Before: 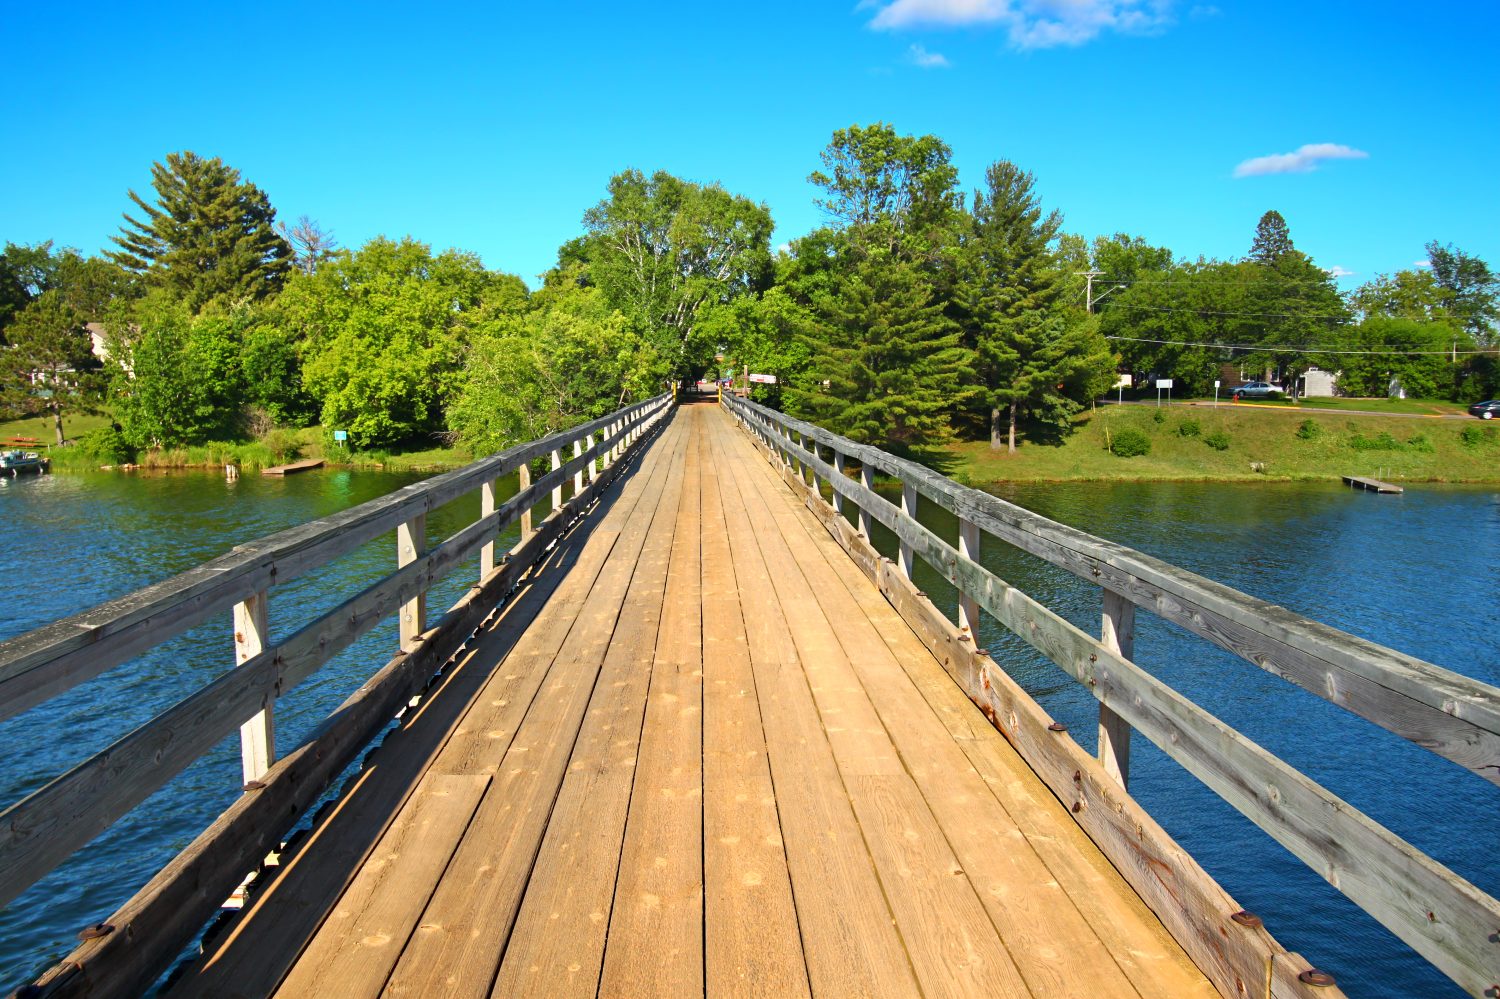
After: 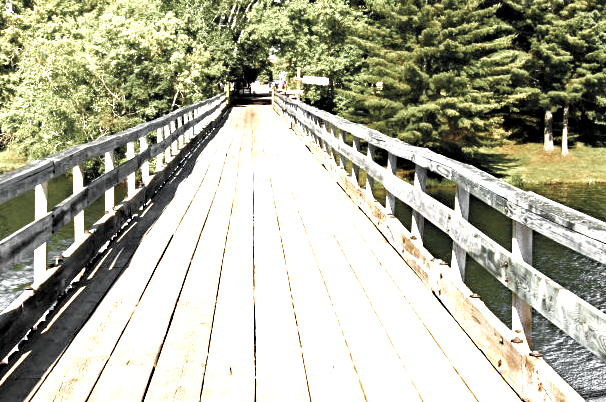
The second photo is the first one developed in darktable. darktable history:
haze removal: compatibility mode true, adaptive false
color balance rgb: shadows lift › chroma 0.786%, shadows lift › hue 113.28°, highlights gain › chroma 1.419%, highlights gain › hue 52.01°, global offset › luminance -0.476%, perceptual saturation grading › global saturation 24.584%, perceptual saturation grading › highlights -51.134%, perceptual saturation grading › mid-tones 19.264%, perceptual saturation grading › shadows 61.312%, perceptual brilliance grading › highlights 8.499%, perceptual brilliance grading › mid-tones 3.863%, perceptual brilliance grading › shadows 1.912%, global vibrance 9.562%
tone equalizer: -8 EV -0.388 EV, -7 EV -0.371 EV, -6 EV -0.294 EV, -5 EV -0.21 EV, -3 EV 0.232 EV, -2 EV 0.325 EV, -1 EV 0.386 EV, +0 EV 0.429 EV, edges refinement/feathering 500, mask exposure compensation -1.57 EV, preserve details no
levels: levels [0, 0.352, 0.703]
color zones: curves: ch0 [(0, 0.613) (0.01, 0.613) (0.245, 0.448) (0.498, 0.529) (0.642, 0.665) (0.879, 0.777) (0.99, 0.613)]; ch1 [(0, 0.035) (0.121, 0.189) (0.259, 0.197) (0.415, 0.061) (0.589, 0.022) (0.732, 0.022) (0.857, 0.026) (0.991, 0.053)]
crop: left 29.839%, top 29.832%, right 29.713%, bottom 29.867%
local contrast: mode bilateral grid, contrast 10, coarseness 25, detail 115%, midtone range 0.2
